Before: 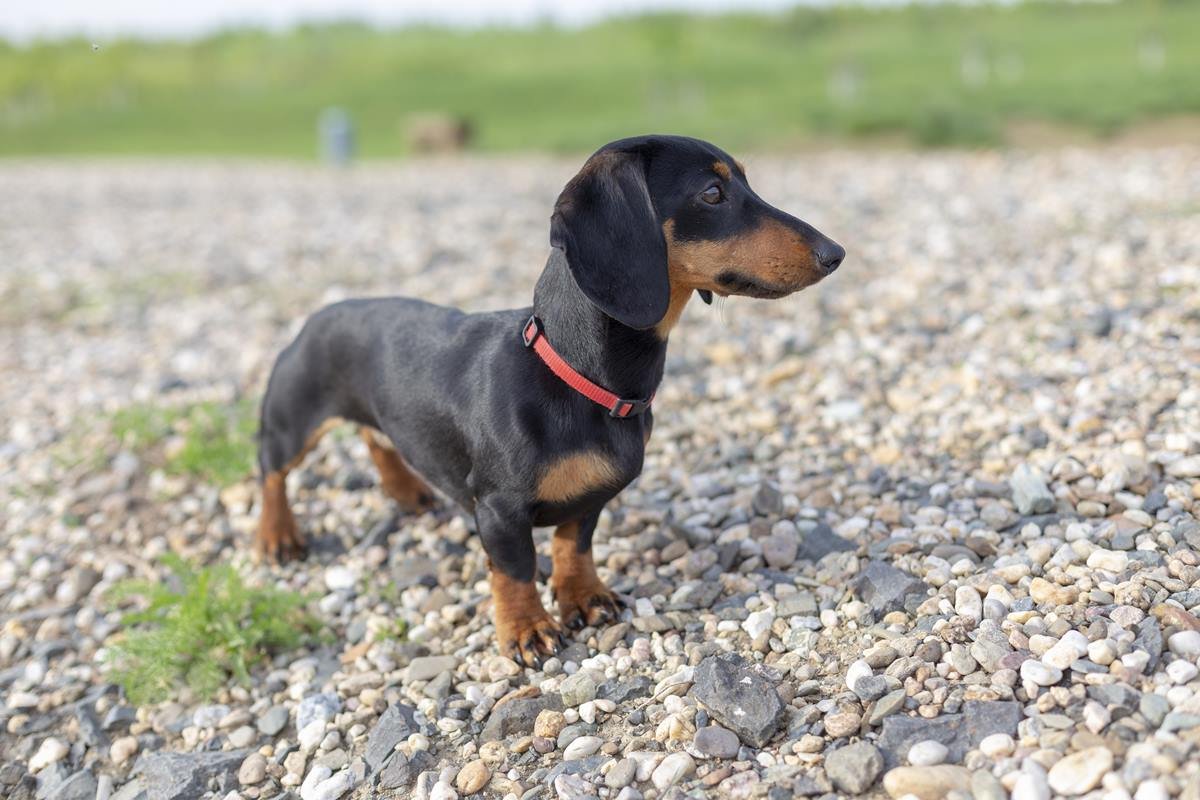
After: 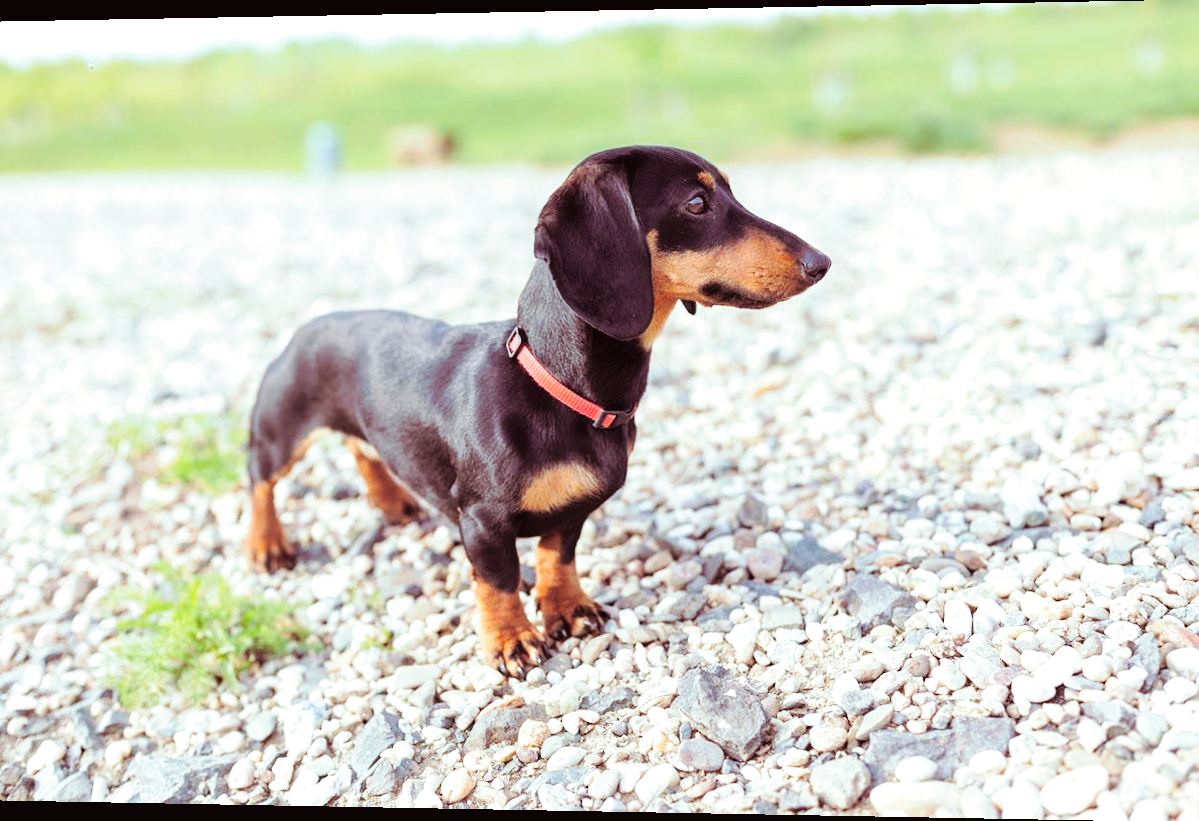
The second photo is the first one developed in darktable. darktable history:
base curve: curves: ch0 [(0, 0) (0.032, 0.025) (0.121, 0.166) (0.206, 0.329) (0.605, 0.79) (1, 1)], preserve colors none
split-toning: highlights › hue 180°
rotate and perspective: lens shift (horizontal) -0.055, automatic cropping off
exposure: black level correction -0.002, exposure 0.54 EV, compensate highlight preservation false
